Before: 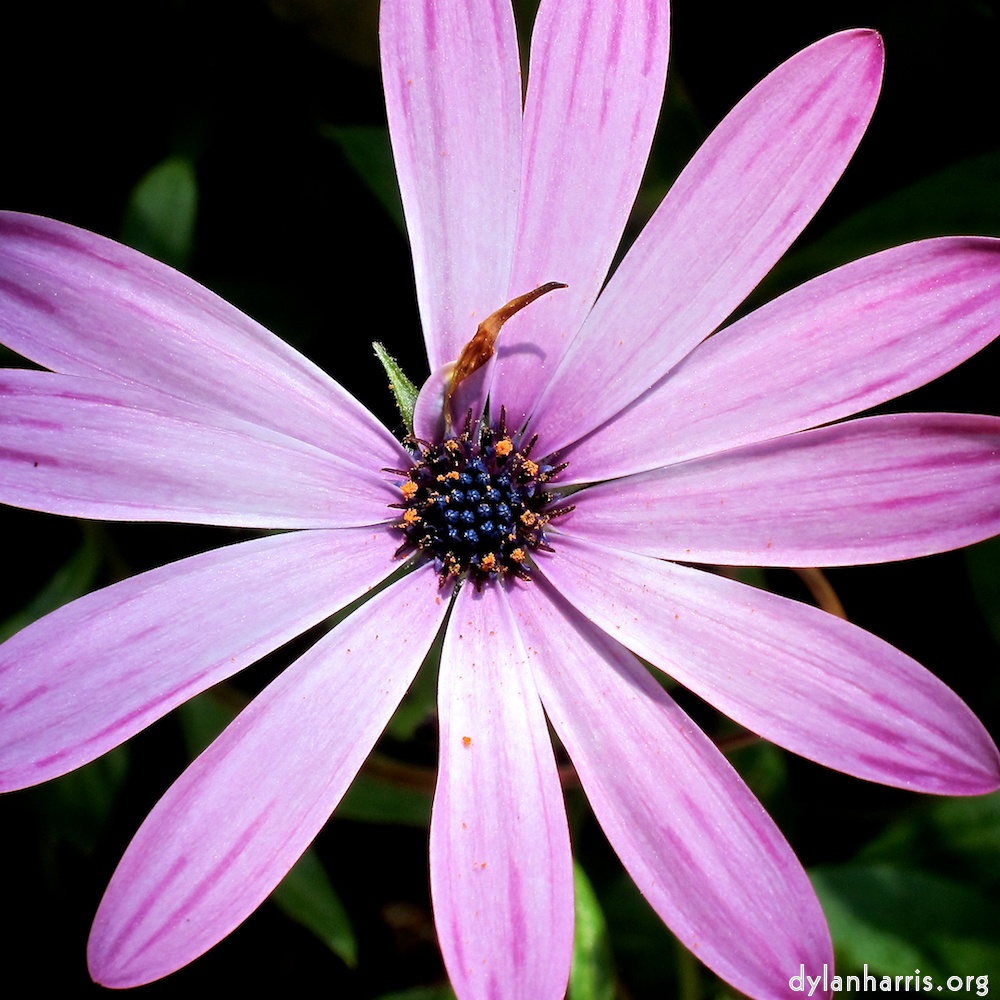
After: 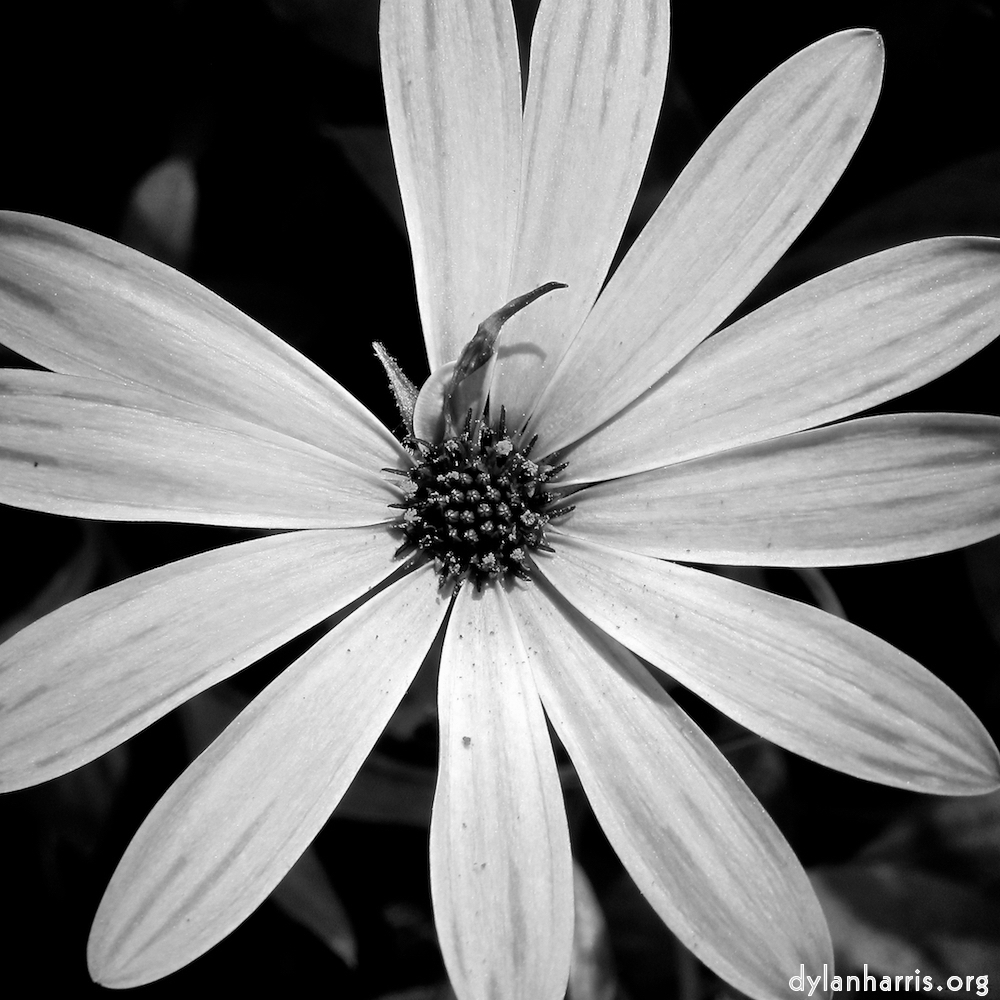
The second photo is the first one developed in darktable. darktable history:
shadows and highlights: shadows 37.22, highlights -27.82, soften with gaussian
color calibration: output gray [0.267, 0.423, 0.261, 0], illuminant as shot in camera, x 0.379, y 0.396, temperature 4134.99 K, gamut compression 2.97
color zones: curves: ch0 [(0, 0.352) (0.143, 0.407) (0.286, 0.386) (0.429, 0.431) (0.571, 0.829) (0.714, 0.853) (0.857, 0.833) (1, 0.352)]; ch1 [(0, 0.604) (0.072, 0.726) (0.096, 0.608) (0.205, 0.007) (0.571, -0.006) (0.839, -0.013) (0.857, -0.012) (1, 0.604)]
exposure: exposure -0.003 EV, compensate highlight preservation false
